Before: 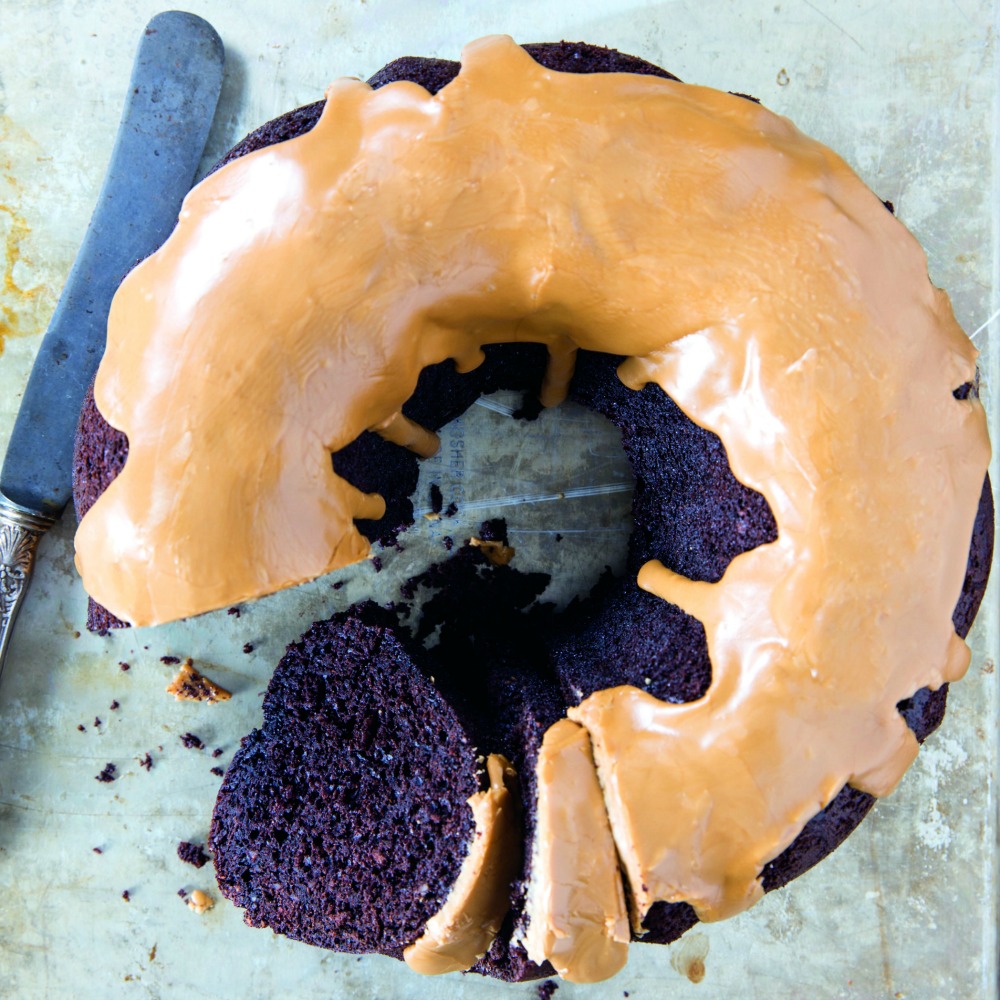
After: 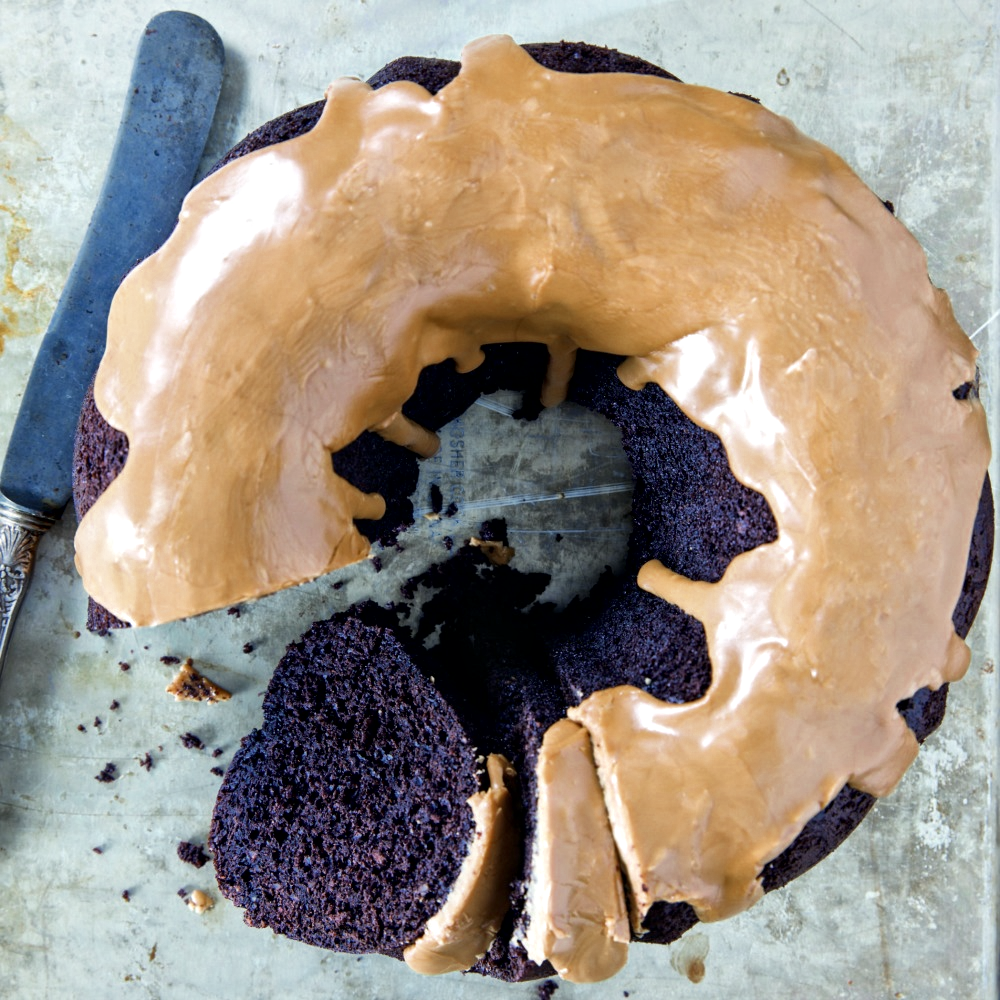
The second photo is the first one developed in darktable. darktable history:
color zones: curves: ch0 [(0, 0.5) (0.125, 0.4) (0.25, 0.5) (0.375, 0.4) (0.5, 0.4) (0.625, 0.35) (0.75, 0.35) (0.875, 0.5)]; ch1 [(0, 0.35) (0.125, 0.45) (0.25, 0.35) (0.375, 0.35) (0.5, 0.35) (0.625, 0.35) (0.75, 0.45) (0.875, 0.35)]; ch2 [(0, 0.6) (0.125, 0.5) (0.25, 0.5) (0.375, 0.6) (0.5, 0.6) (0.625, 0.5) (0.75, 0.5) (0.875, 0.5)]
local contrast: mode bilateral grid, contrast 19, coarseness 21, detail 150%, midtone range 0.2
